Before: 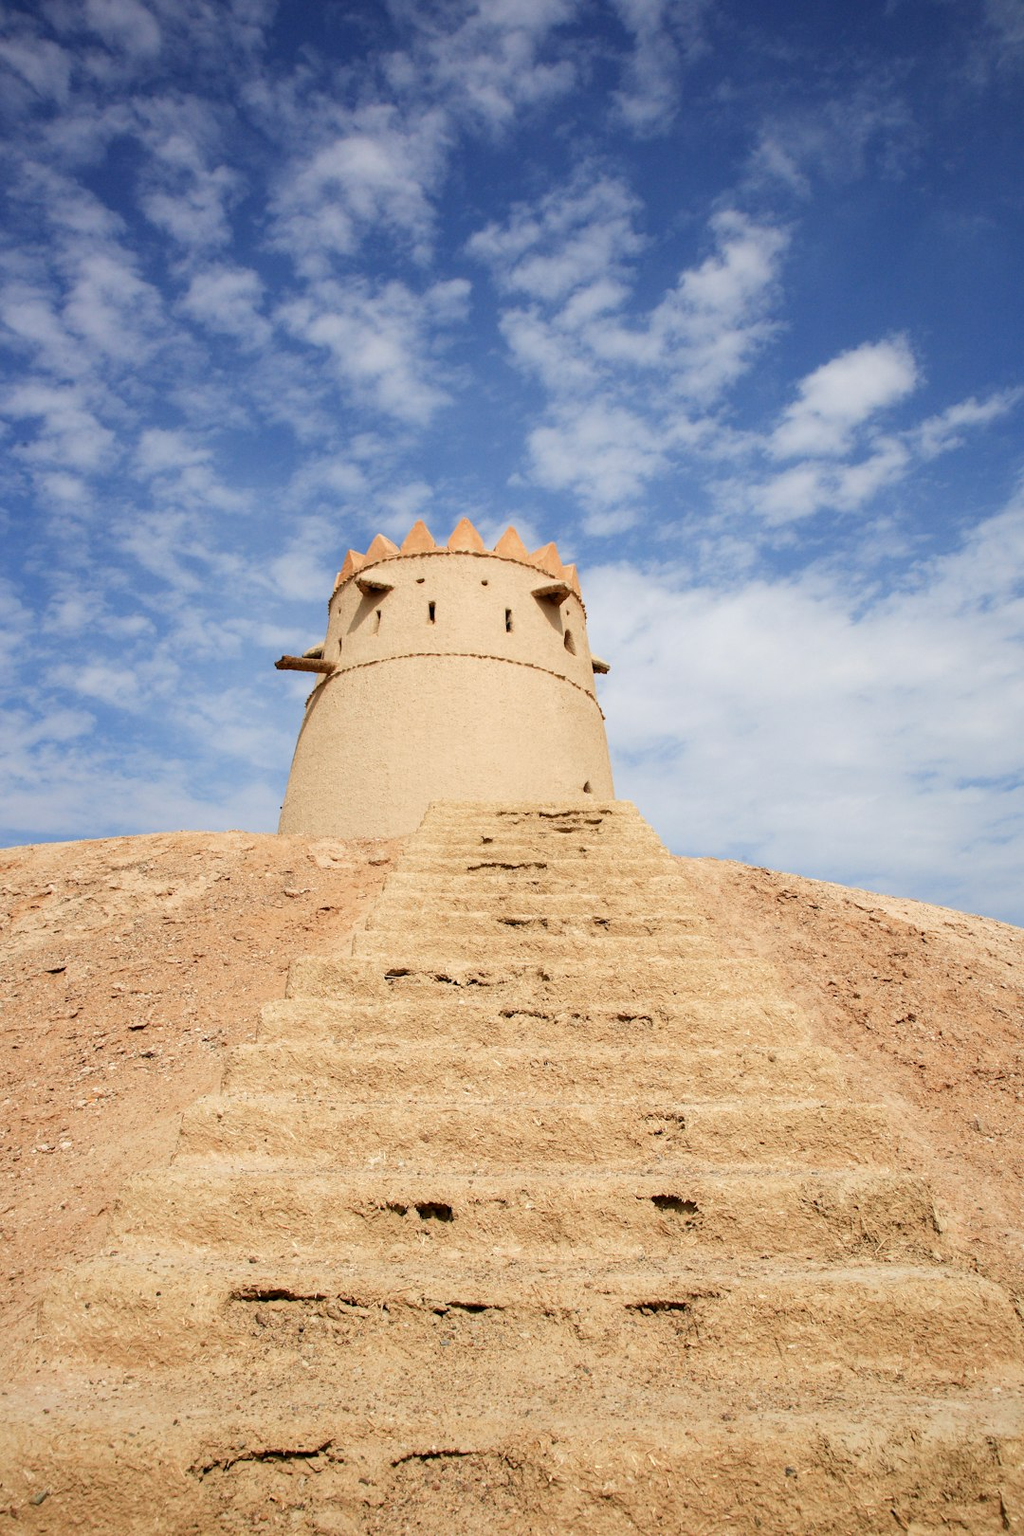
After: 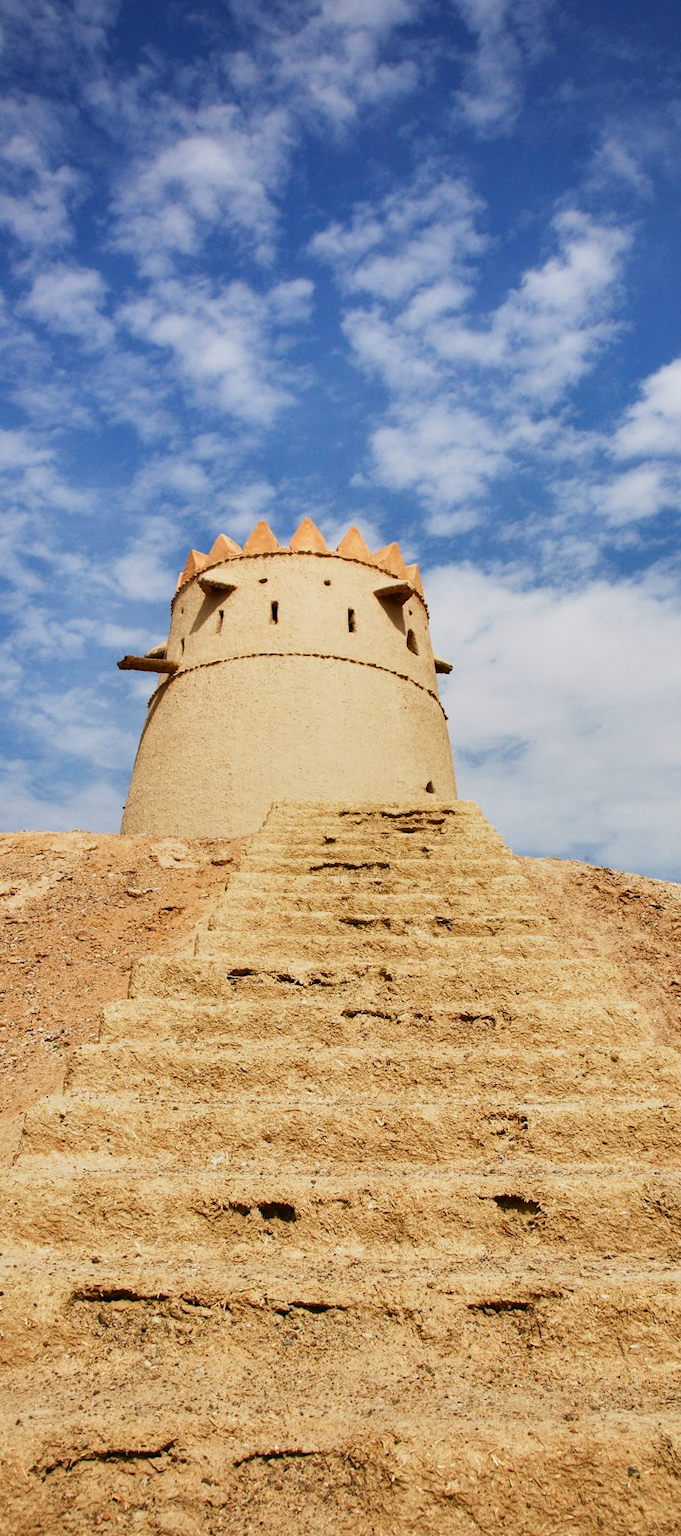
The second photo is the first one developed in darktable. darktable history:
contrast brightness saturation: contrast -0.02, brightness -0.01, saturation 0.03
shadows and highlights: radius 108.52, shadows 23.73, highlights -59.32, low approximation 0.01, soften with gaussian
tone curve: curves: ch0 [(0, 0) (0.003, 0.045) (0.011, 0.051) (0.025, 0.057) (0.044, 0.074) (0.069, 0.096) (0.1, 0.125) (0.136, 0.16) (0.177, 0.201) (0.224, 0.242) (0.277, 0.299) (0.335, 0.362) (0.399, 0.432) (0.468, 0.512) (0.543, 0.601) (0.623, 0.691) (0.709, 0.786) (0.801, 0.876) (0.898, 0.927) (1, 1)], preserve colors none
exposure: black level correction 0.002, exposure -0.1 EV, compensate highlight preservation false
crop: left 15.419%, right 17.914%
